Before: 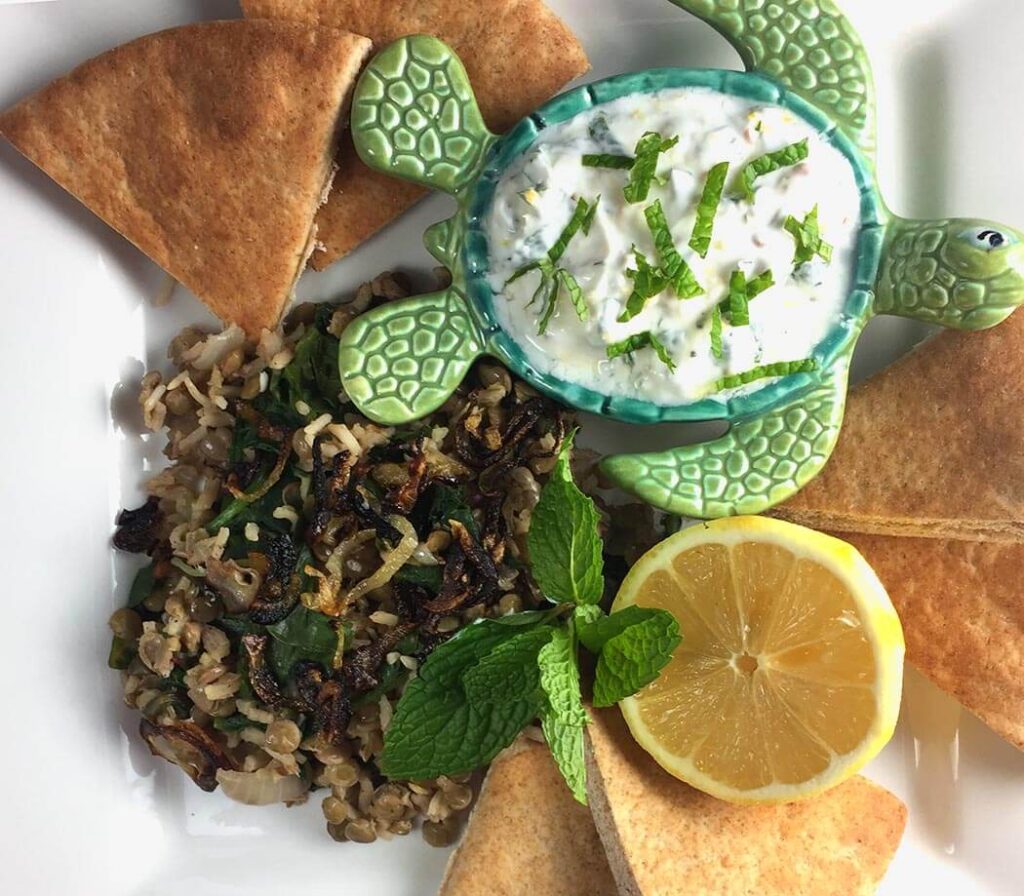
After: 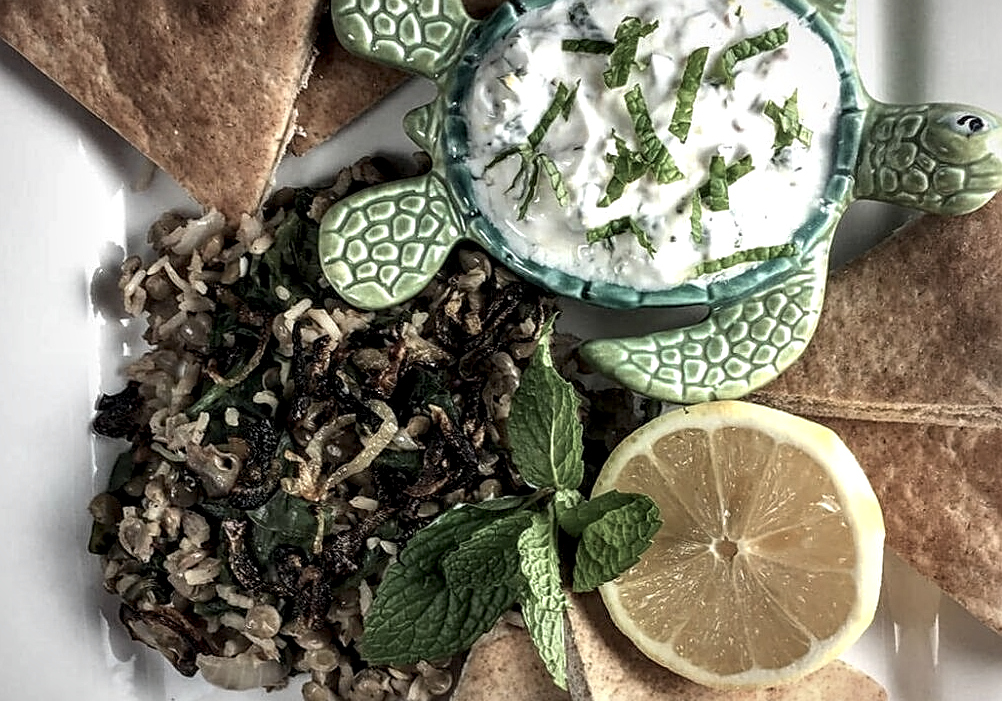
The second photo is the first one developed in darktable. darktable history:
vignetting: fall-off radius 99.03%, saturation -0.032, width/height ratio 1.337
sharpen: on, module defaults
crop and rotate: left 1.961%, top 12.865%, right 0.137%, bottom 8.887%
color correction: highlights b* -0.059, saturation 0.523
local contrast: highlights 22%, shadows 72%, detail 170%
